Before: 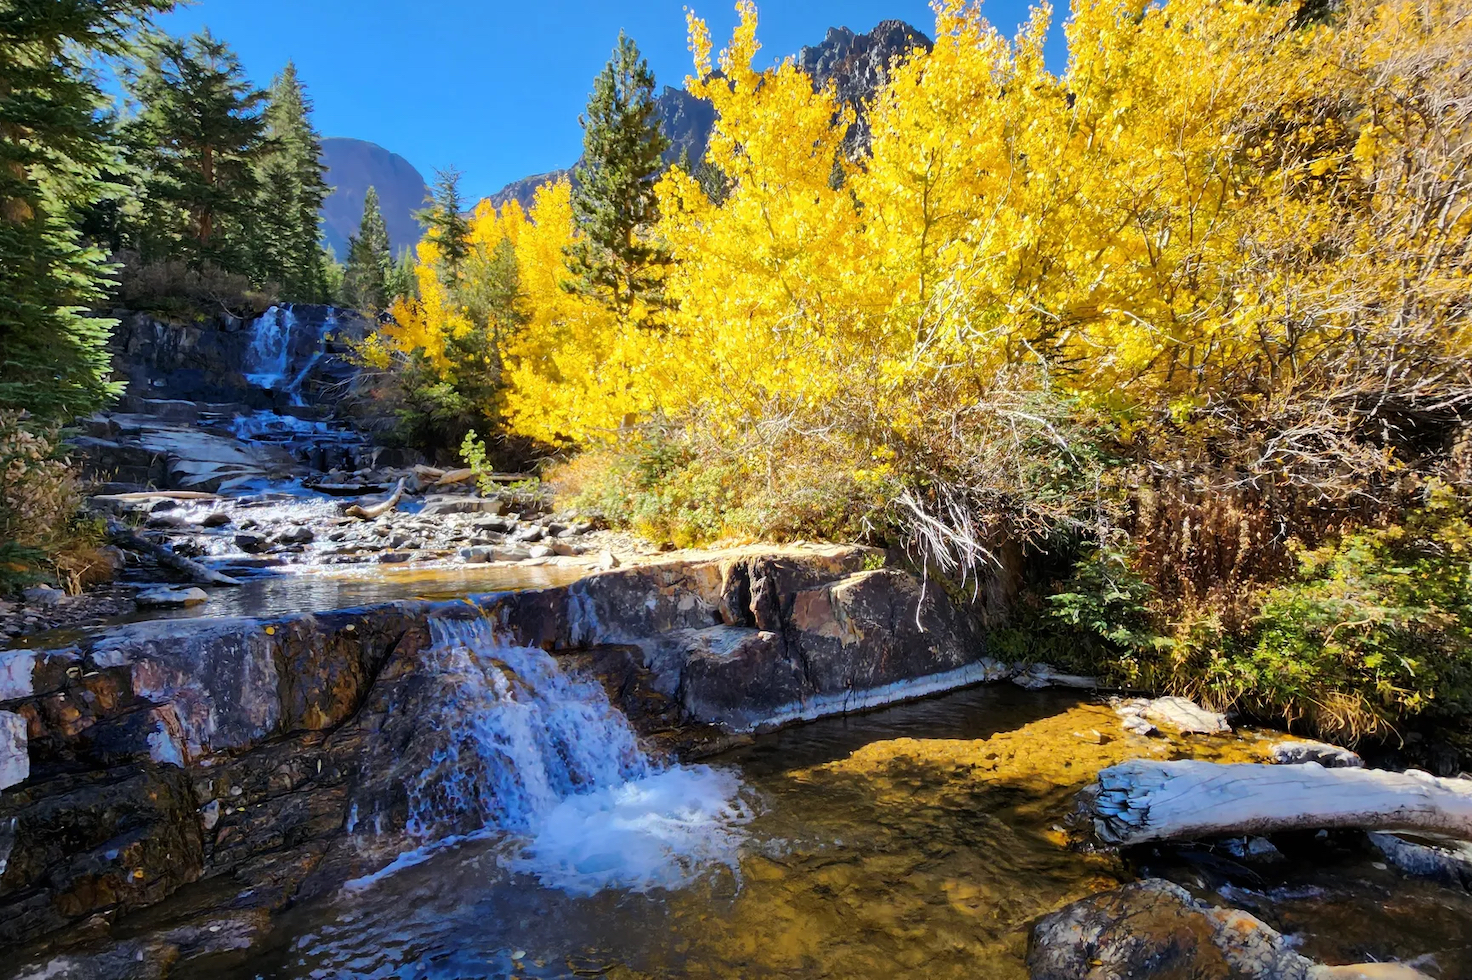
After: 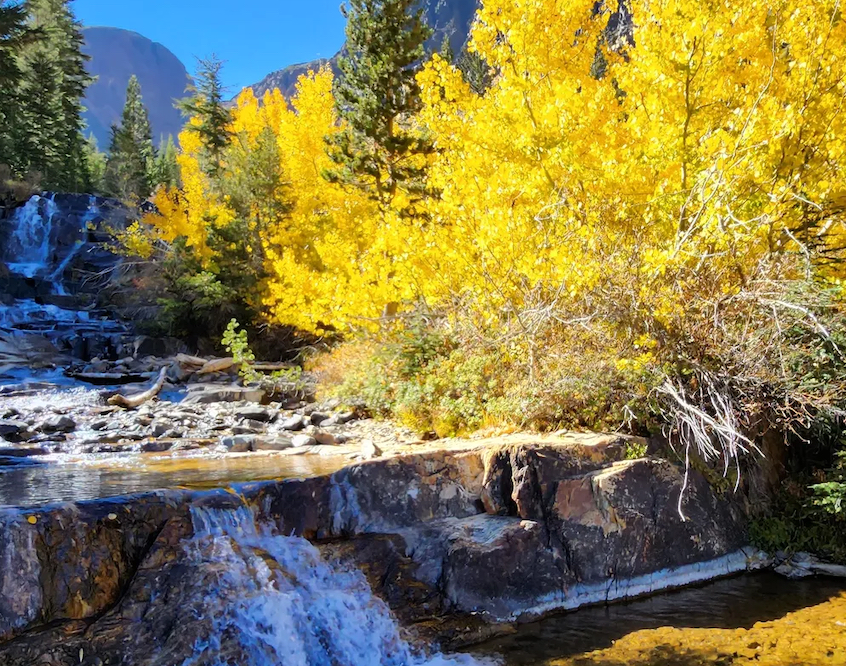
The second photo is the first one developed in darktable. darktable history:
tone equalizer: on, module defaults
crop: left 16.224%, top 11.346%, right 26.261%, bottom 20.621%
